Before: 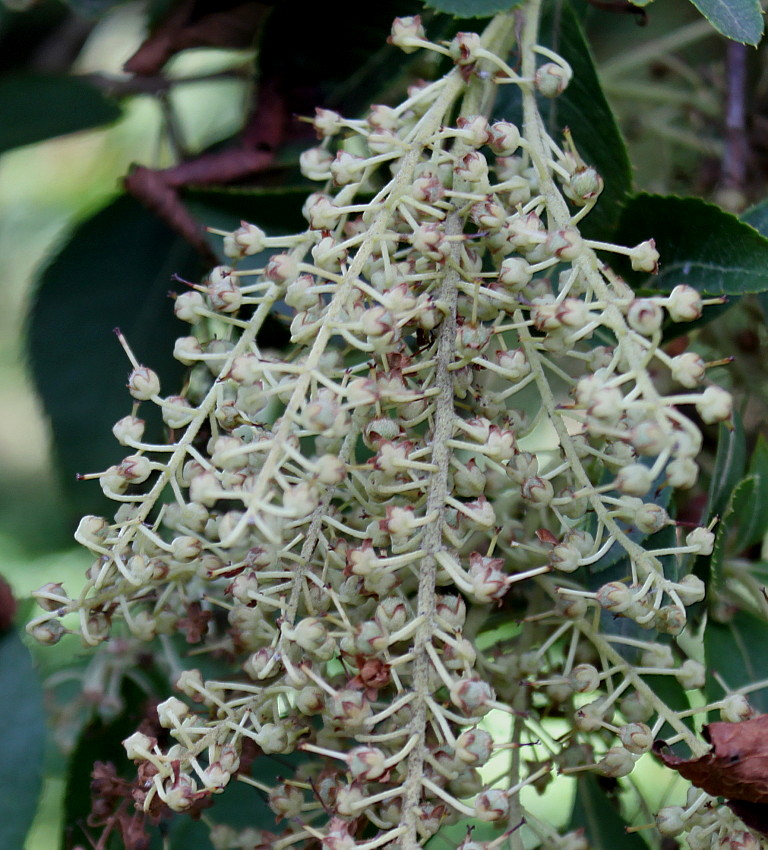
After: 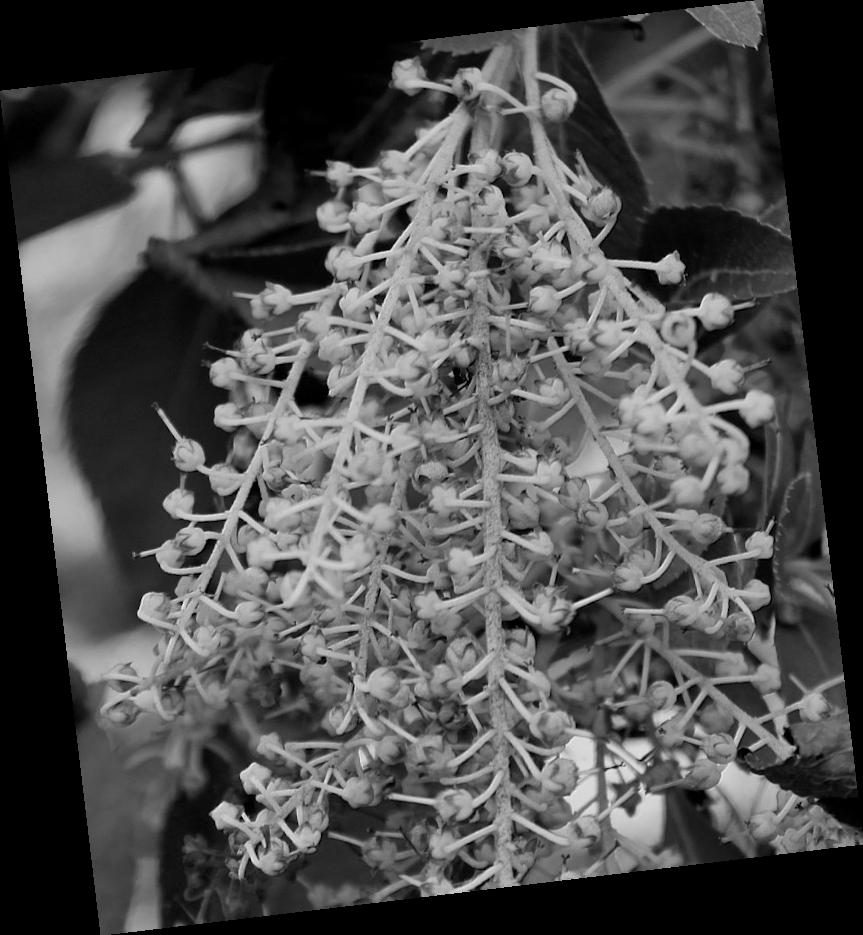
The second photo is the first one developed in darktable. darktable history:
color zones: curves: ch0 [(0.068, 0.464) (0.25, 0.5) (0.48, 0.508) (0.75, 0.536) (0.886, 0.476) (0.967, 0.456)]; ch1 [(0.066, 0.456) (0.25, 0.5) (0.616, 0.508) (0.746, 0.56) (0.934, 0.444)]
monochrome: a 73.58, b 64.21
rotate and perspective: rotation -6.83°, automatic cropping off
